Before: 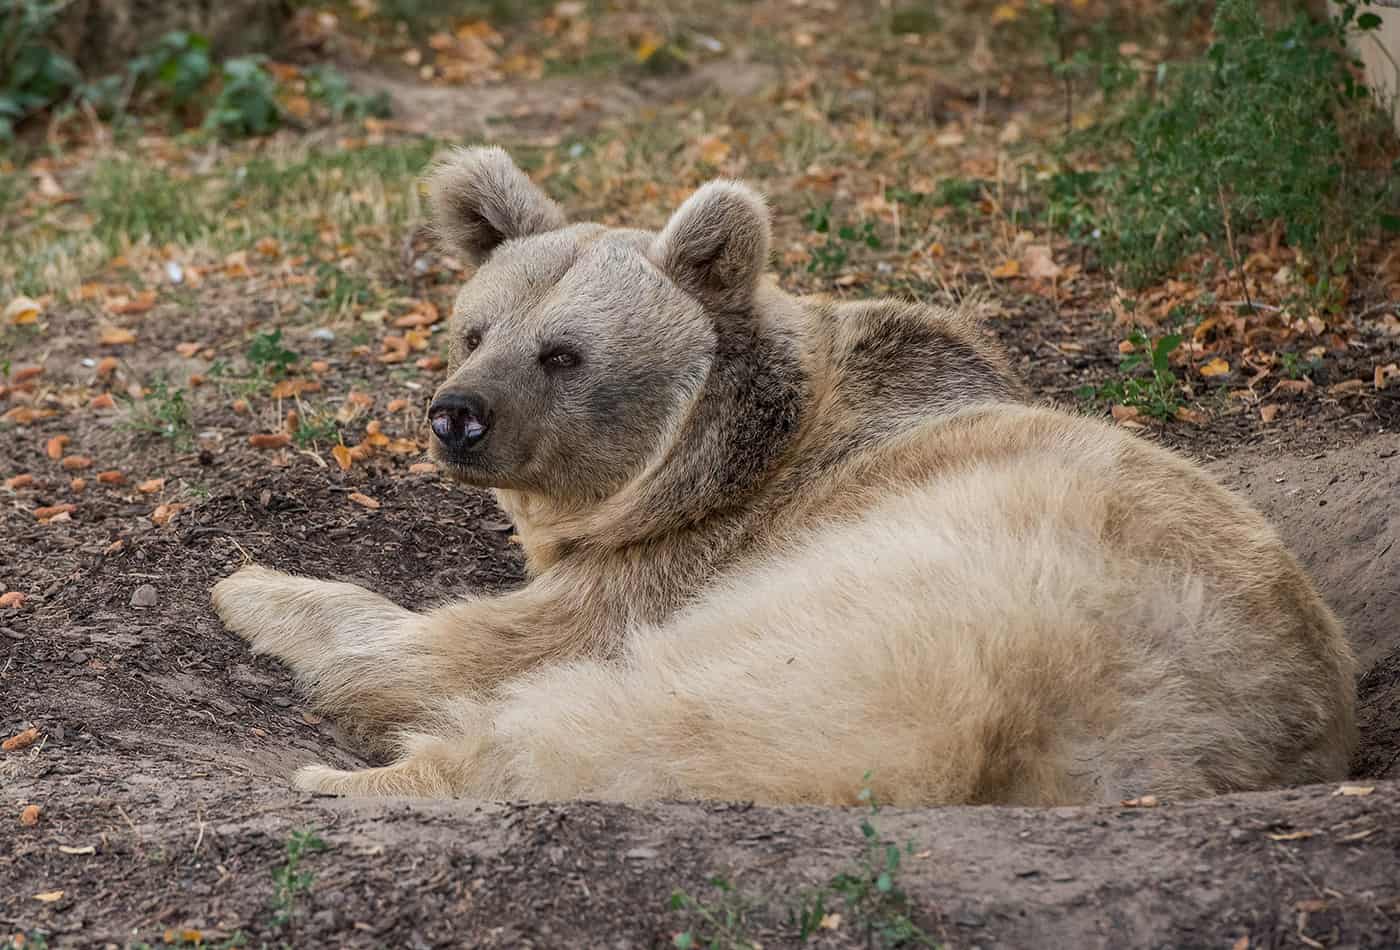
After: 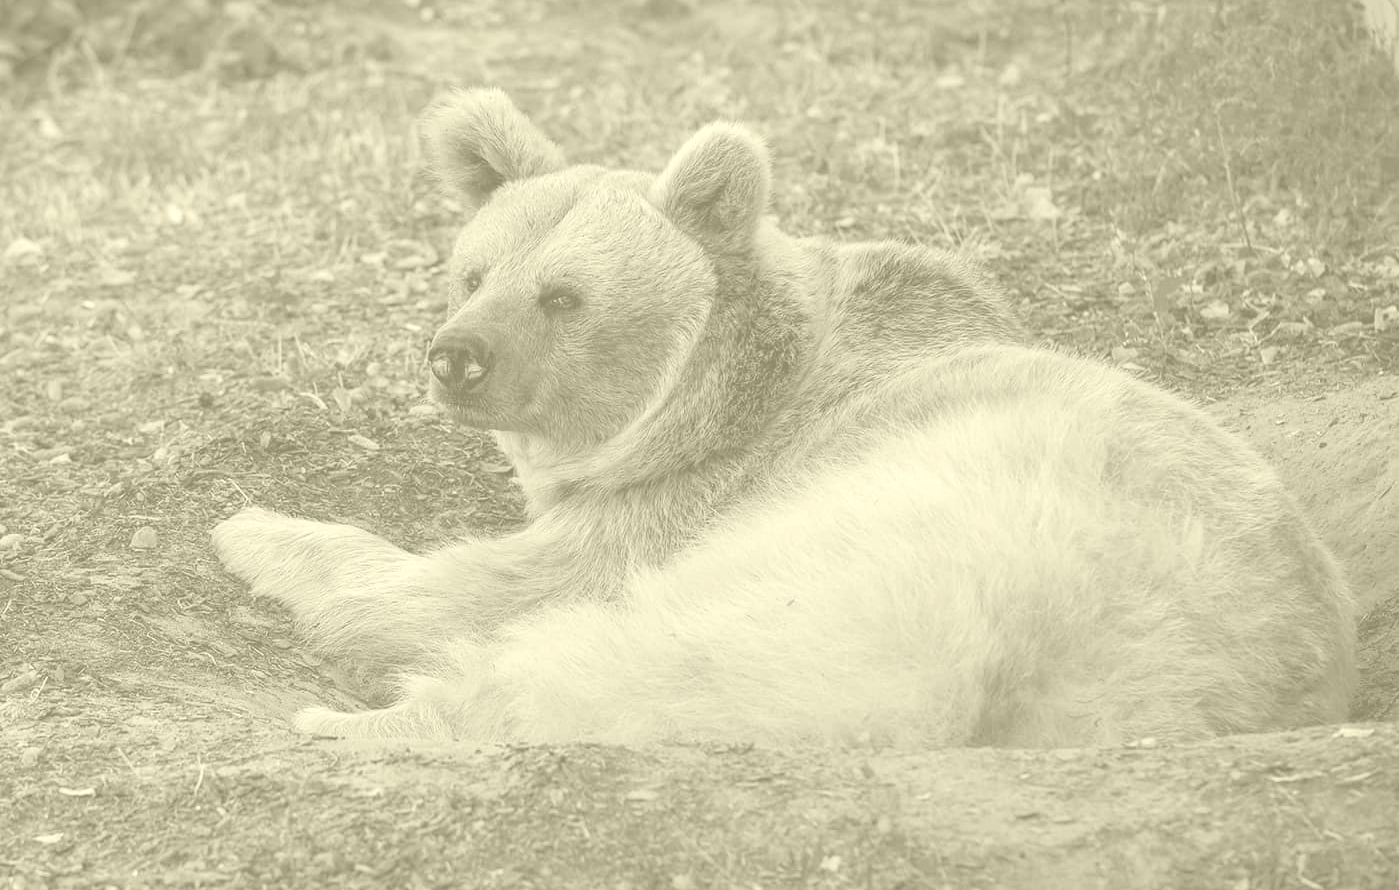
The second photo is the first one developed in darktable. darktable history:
crop and rotate: top 6.25%
colorize: hue 43.2°, saturation 40%, version 1
